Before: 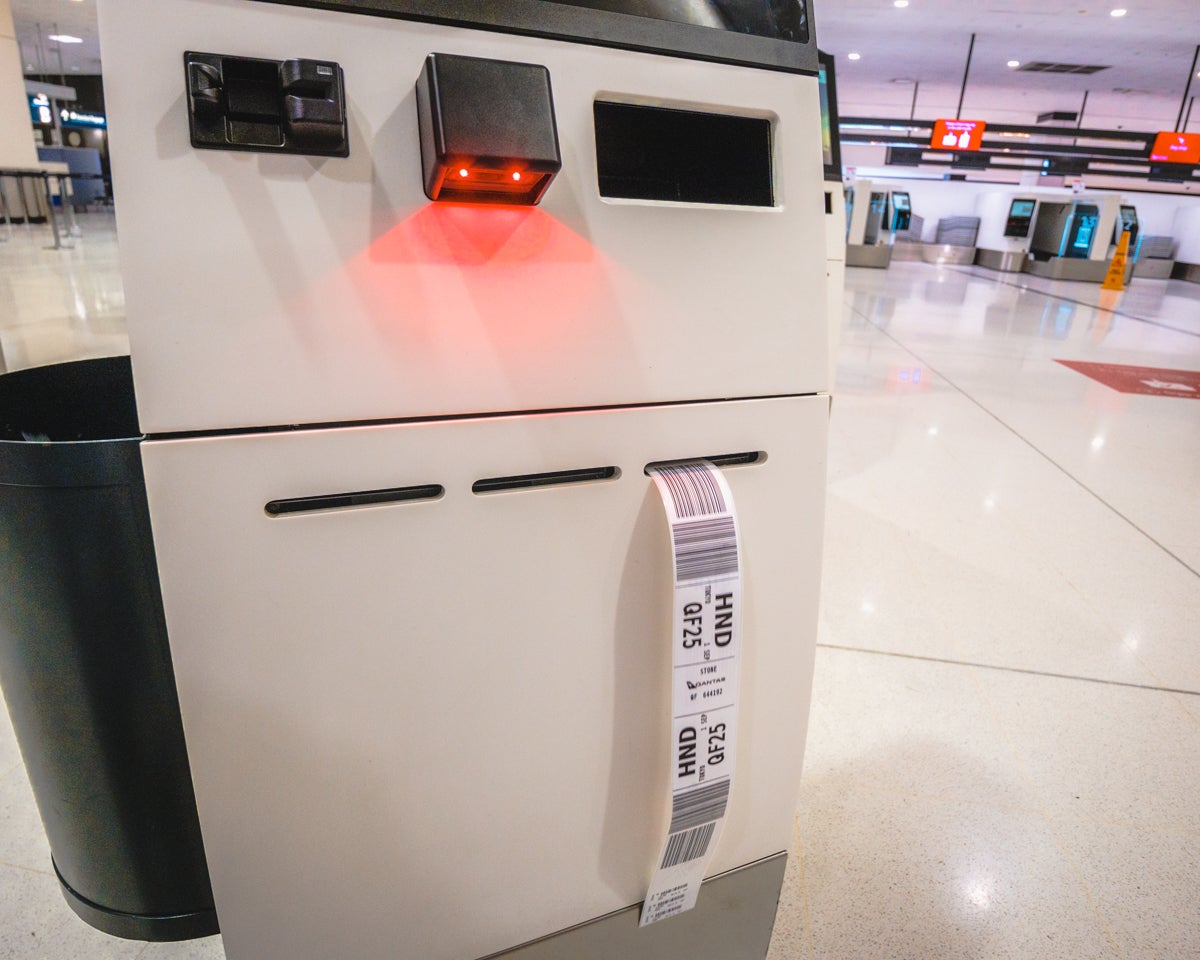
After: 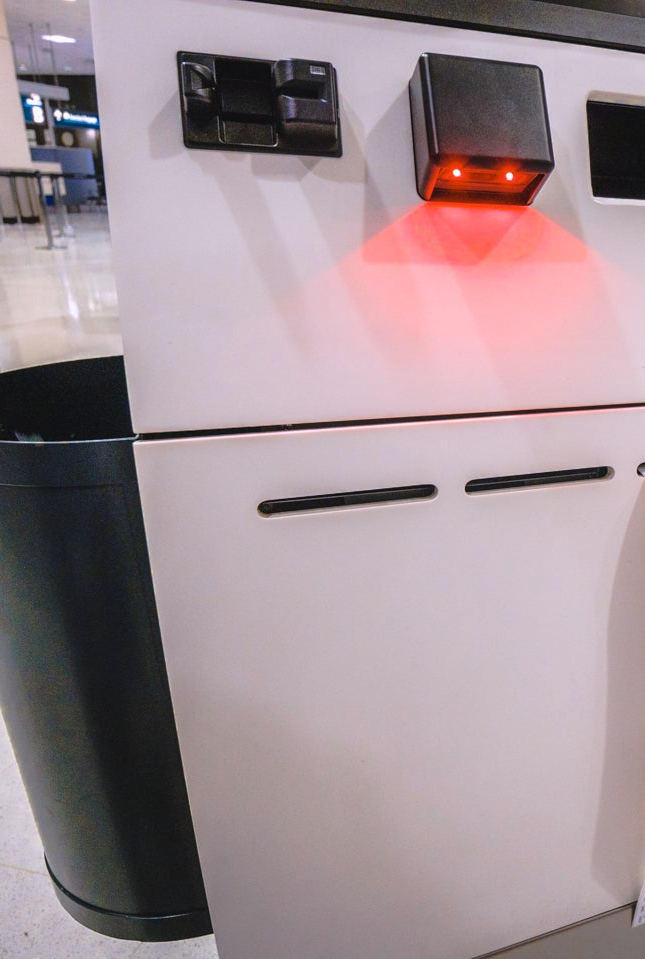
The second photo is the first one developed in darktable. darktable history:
crop: left 0.587%, right 45.588%, bottom 0.086%
white balance: red 1.004, blue 1.096
